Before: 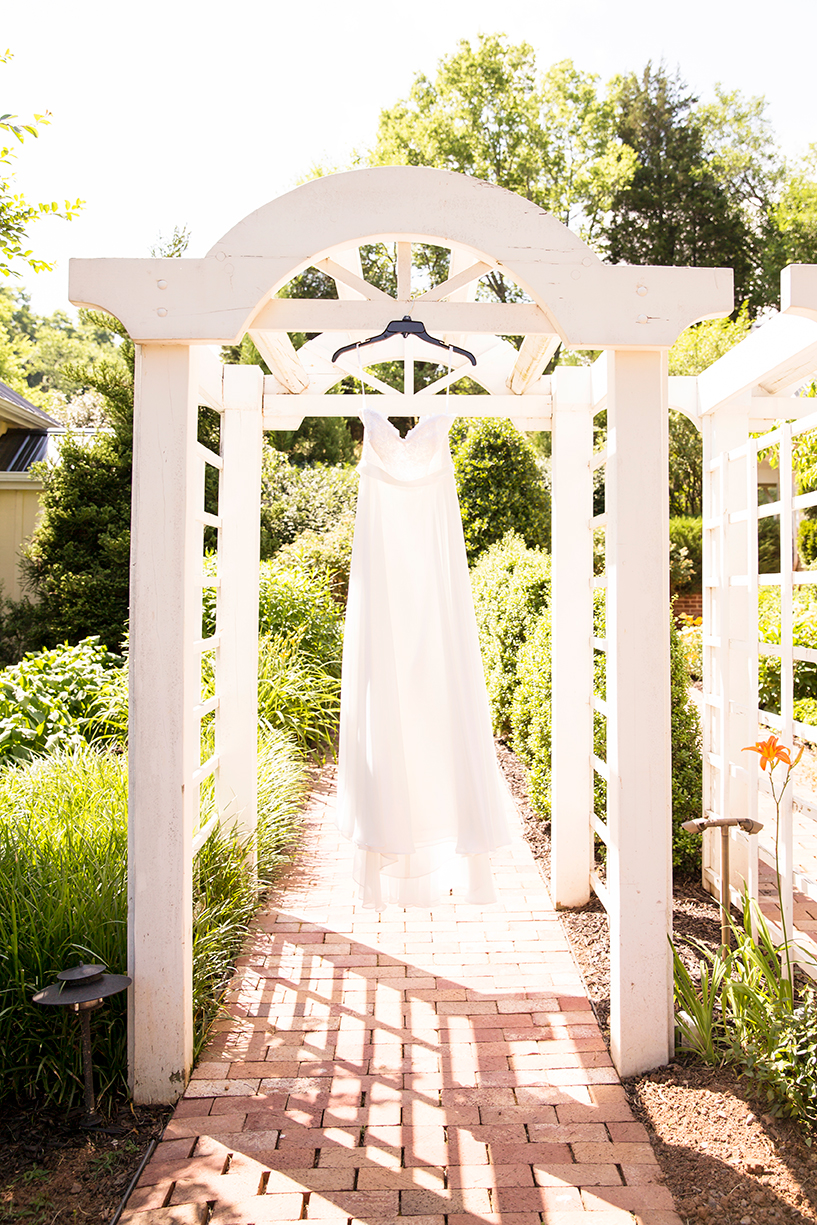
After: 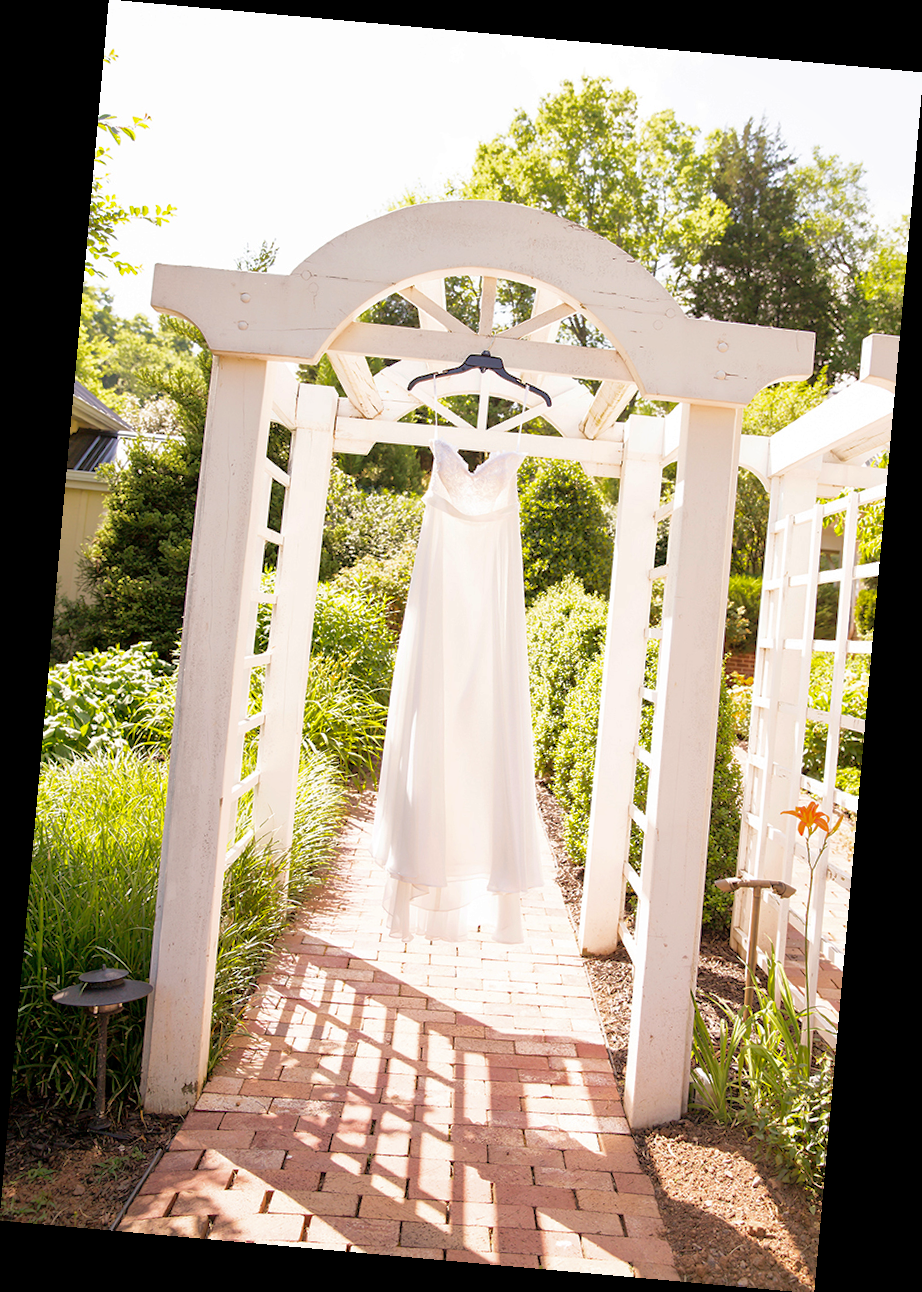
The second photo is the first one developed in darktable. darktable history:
rotate and perspective: rotation 5.12°, automatic cropping off
shadows and highlights: on, module defaults
